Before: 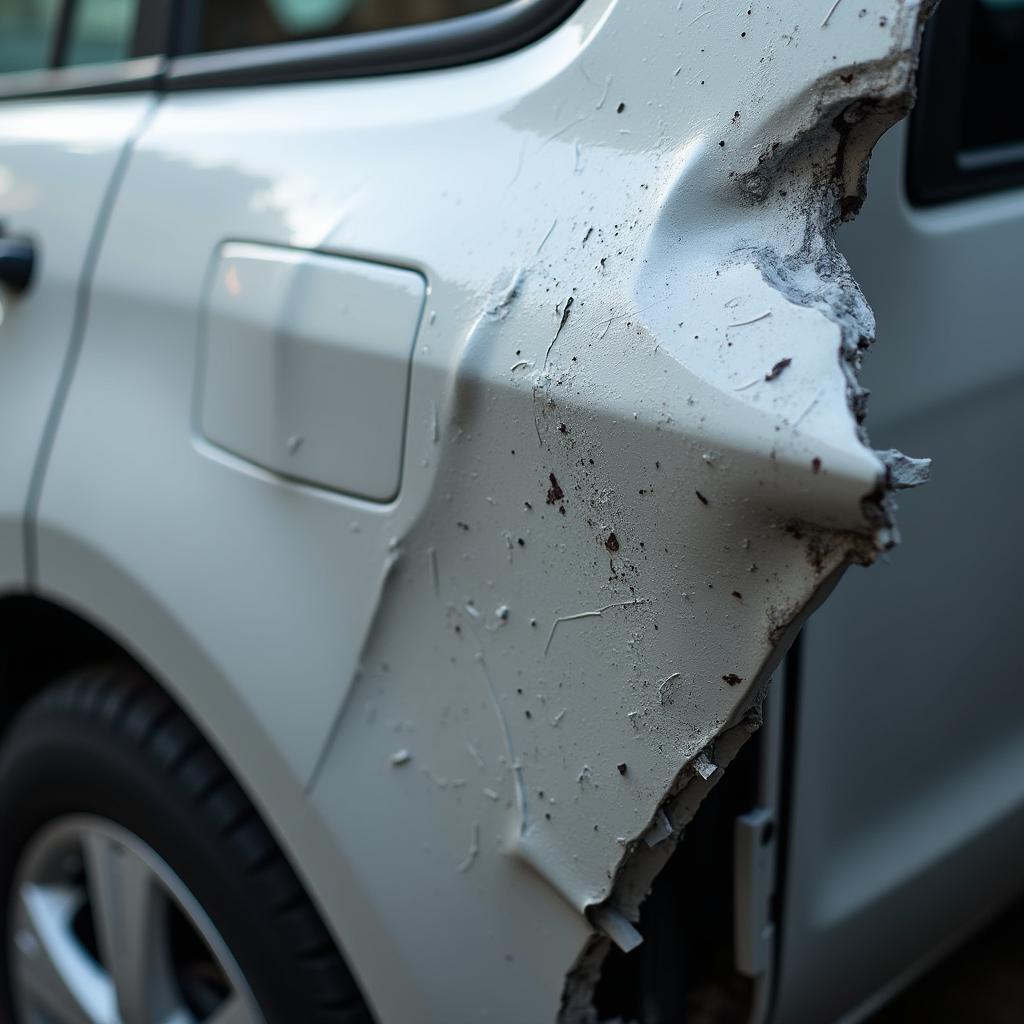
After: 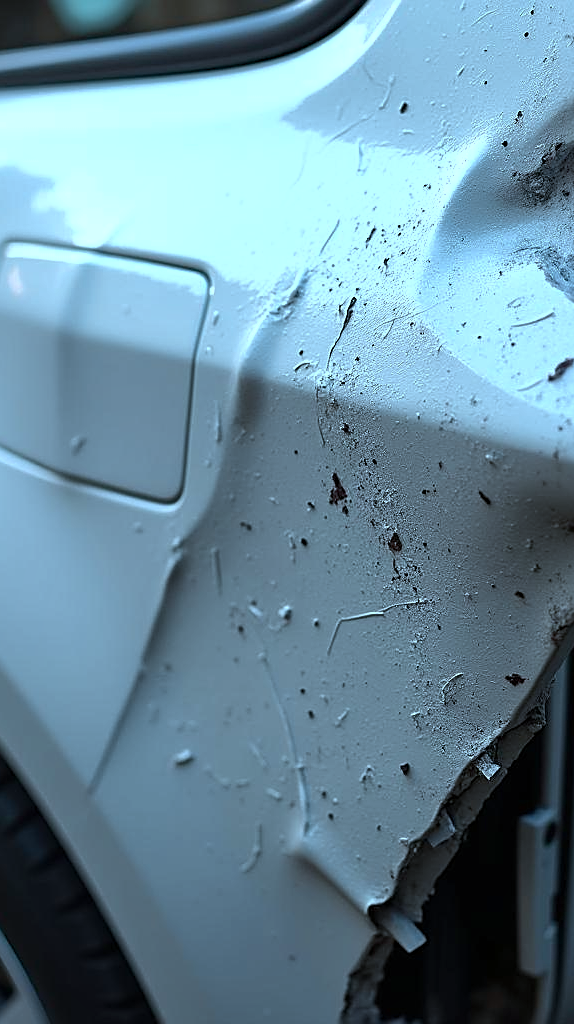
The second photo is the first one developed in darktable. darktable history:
tone equalizer: on, module defaults
crop: left 21.24%, right 22.629%
sharpen: on, module defaults
contrast brightness saturation: contrast 0.1, saturation -0.288
tone curve: curves: ch0 [(0, 0) (0.003, 0.002) (0.011, 0.009) (0.025, 0.02) (0.044, 0.036) (0.069, 0.057) (0.1, 0.081) (0.136, 0.115) (0.177, 0.153) (0.224, 0.202) (0.277, 0.264) (0.335, 0.333) (0.399, 0.409) (0.468, 0.491) (0.543, 0.58) (0.623, 0.675) (0.709, 0.777) (0.801, 0.88) (0.898, 0.98) (1, 1)], color space Lab, independent channels, preserve colors none
color correction: highlights a* -9.14, highlights b* -23.15
shadows and highlights: on, module defaults
